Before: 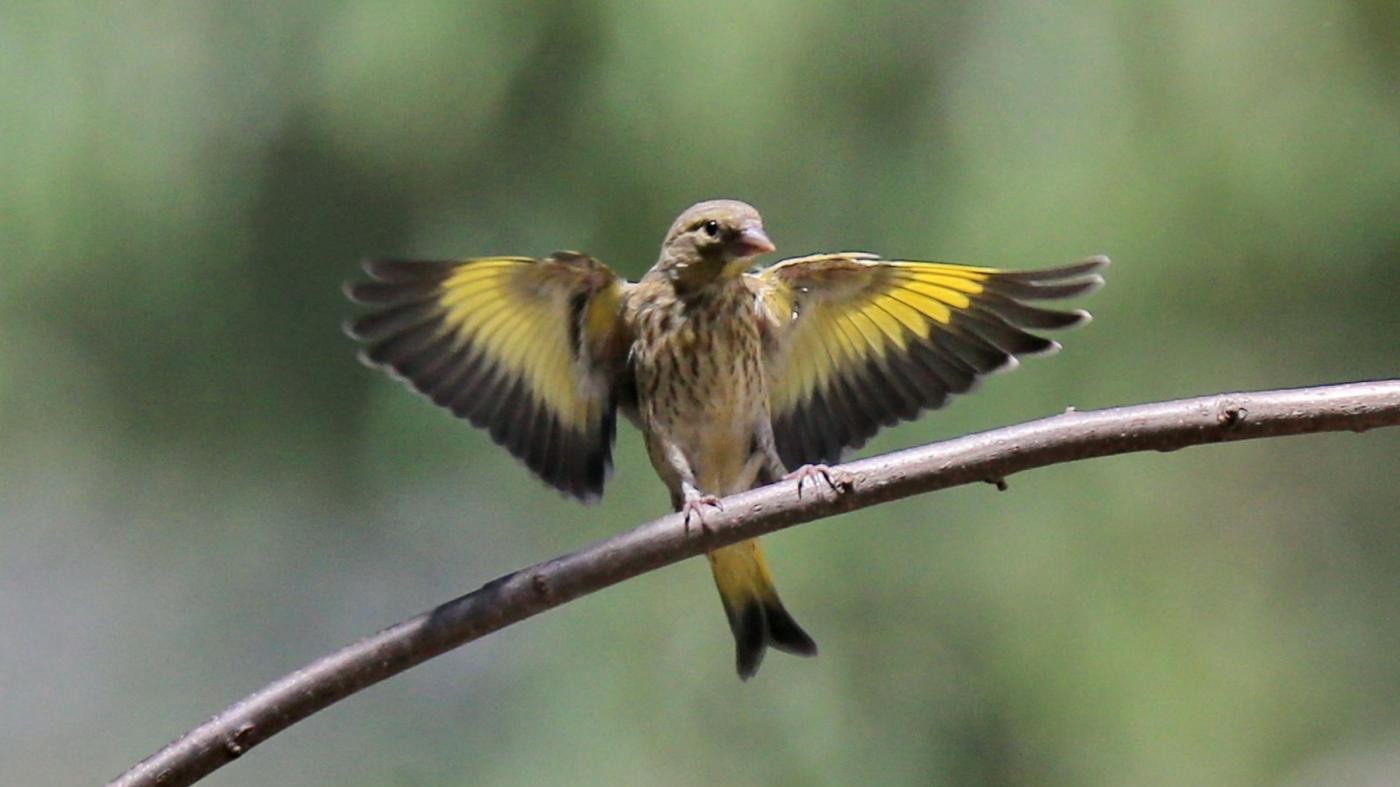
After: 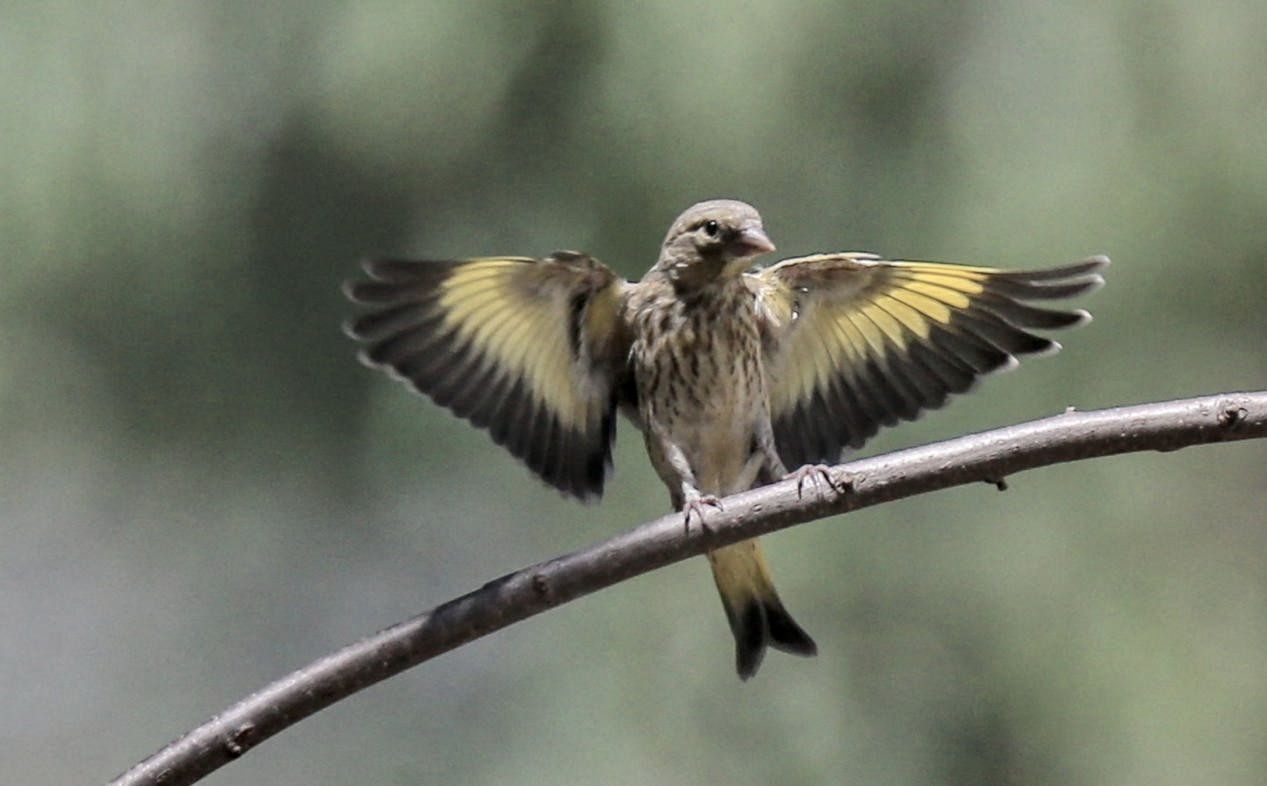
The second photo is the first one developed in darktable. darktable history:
local contrast: detail 130%
crop: right 9.486%, bottom 0.043%
contrast brightness saturation: contrast -0.054, saturation -0.412
